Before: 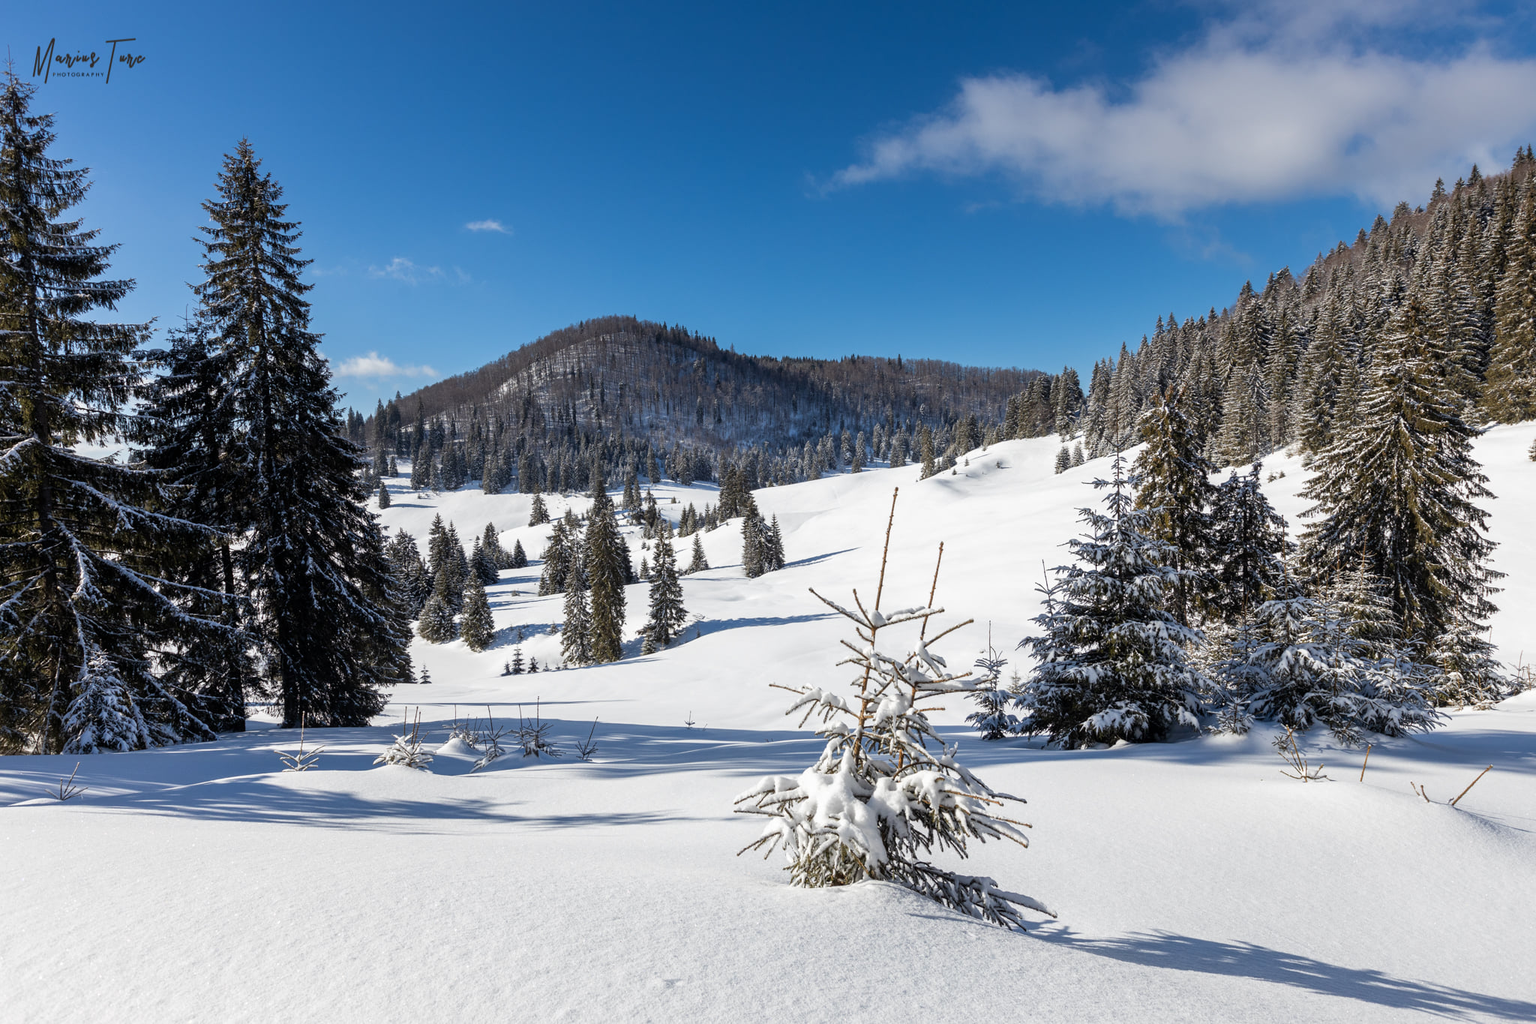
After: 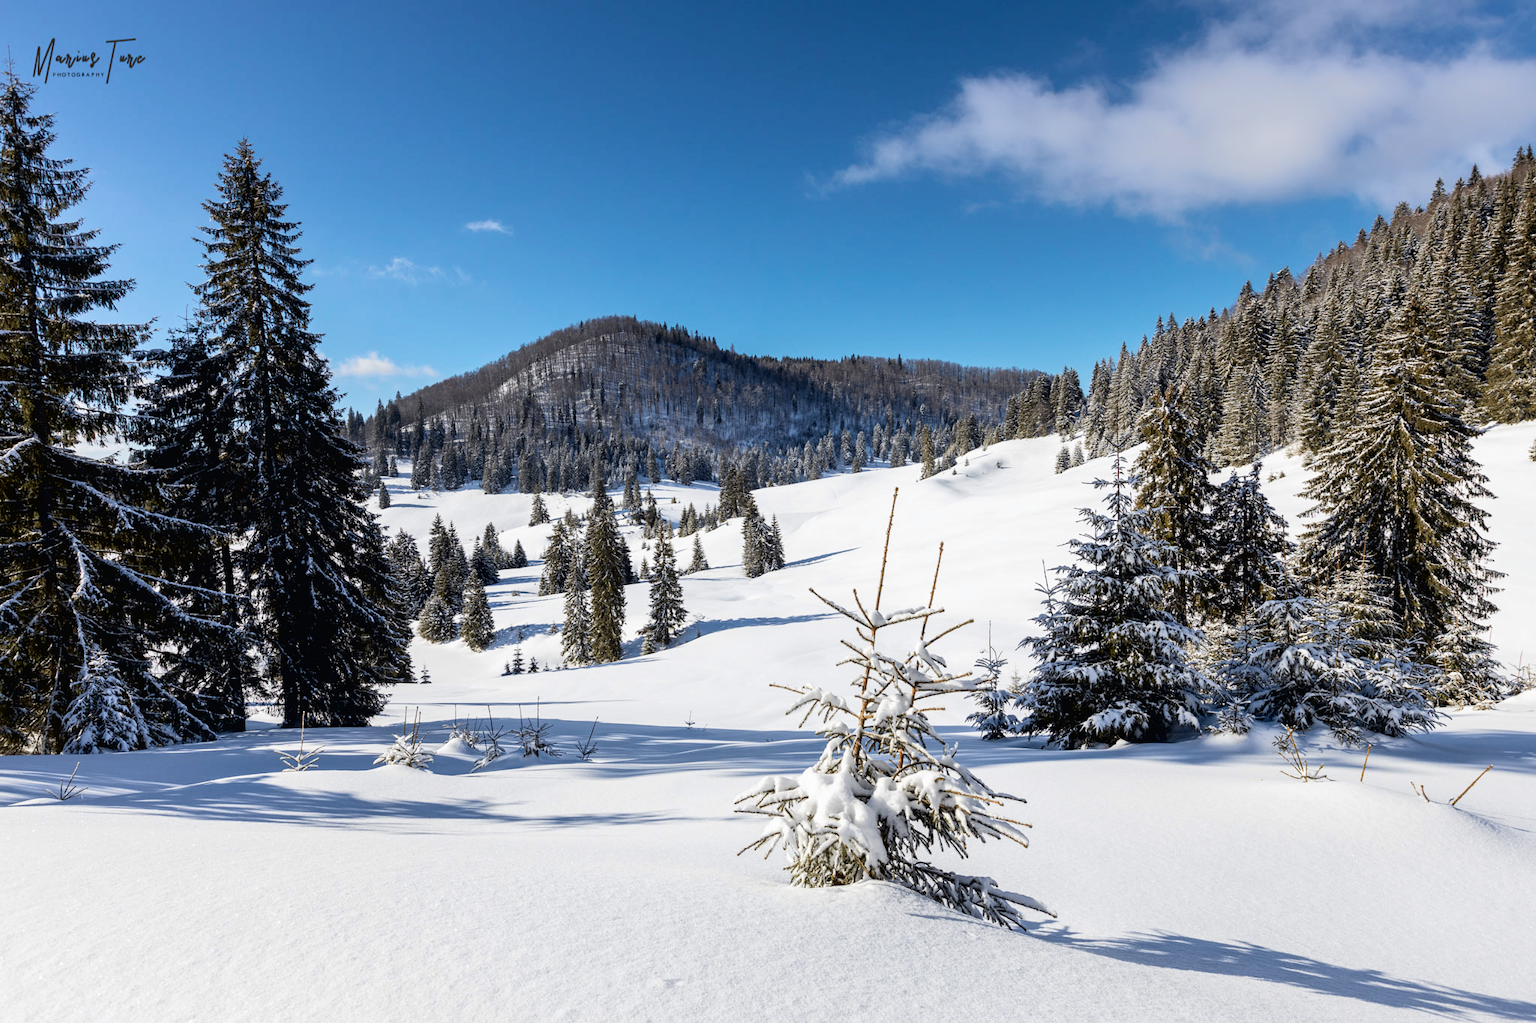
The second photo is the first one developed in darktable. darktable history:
tone curve: curves: ch0 [(0, 0.013) (0.054, 0.018) (0.205, 0.191) (0.289, 0.292) (0.39, 0.424) (0.493, 0.551) (0.666, 0.743) (0.795, 0.841) (1, 0.998)]; ch1 [(0, 0) (0.385, 0.343) (0.439, 0.415) (0.494, 0.495) (0.501, 0.501) (0.51, 0.509) (0.548, 0.554) (0.586, 0.601) (0.66, 0.687) (0.783, 0.804) (1, 1)]; ch2 [(0, 0) (0.304, 0.31) (0.403, 0.399) (0.441, 0.428) (0.47, 0.469) (0.498, 0.496) (0.524, 0.538) (0.566, 0.579) (0.633, 0.665) (0.7, 0.711) (1, 1)], color space Lab, independent channels, preserve colors none
